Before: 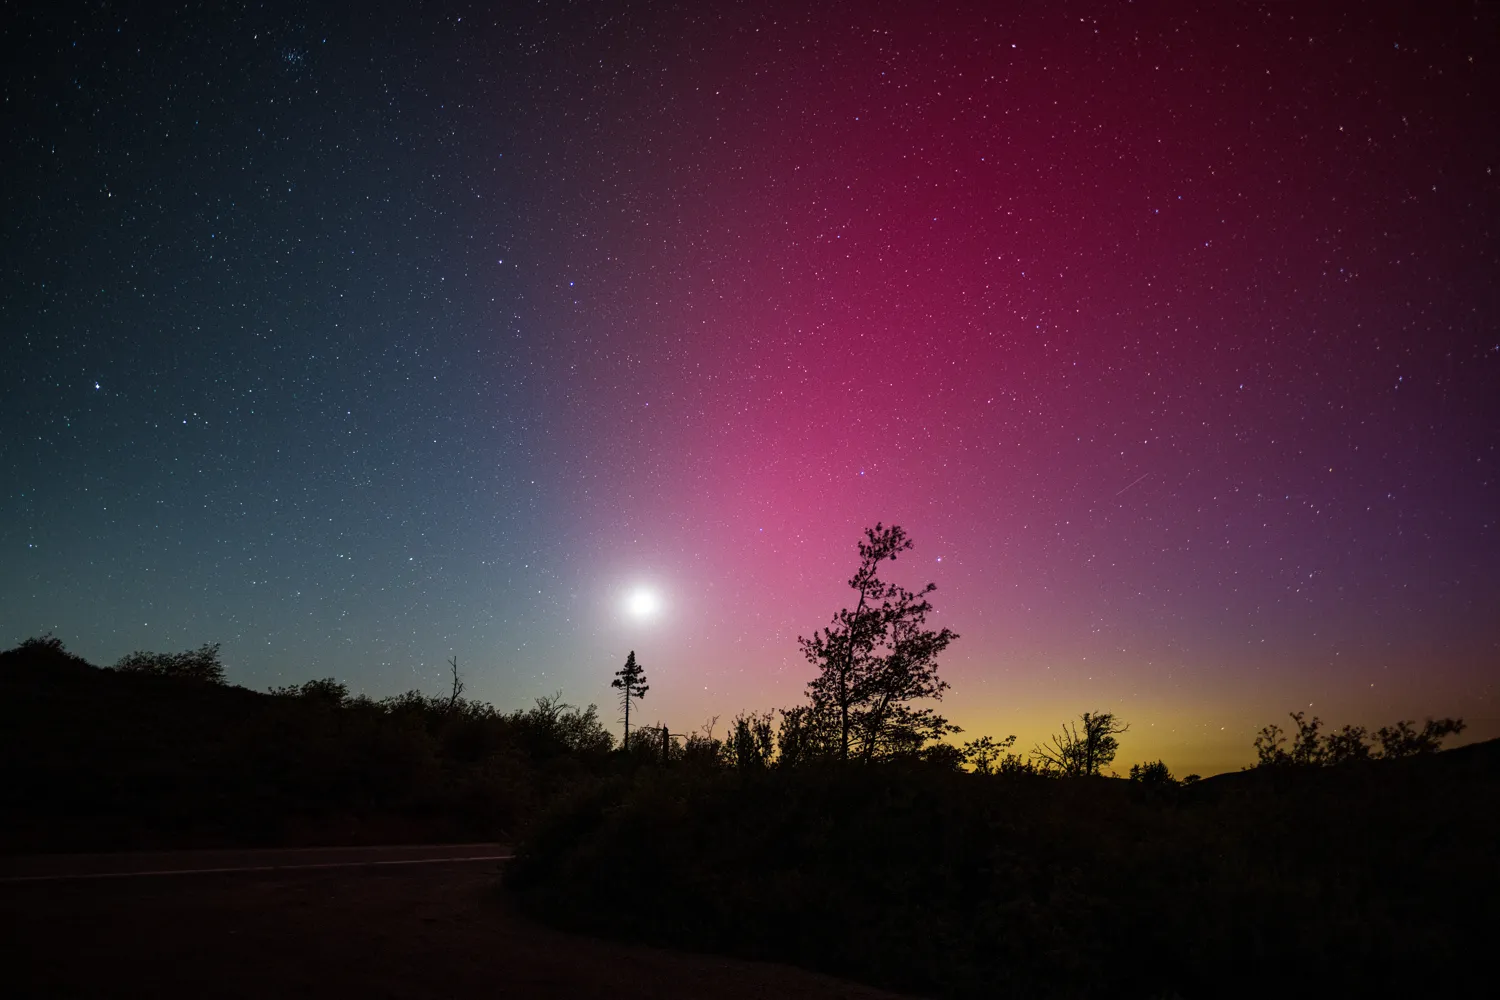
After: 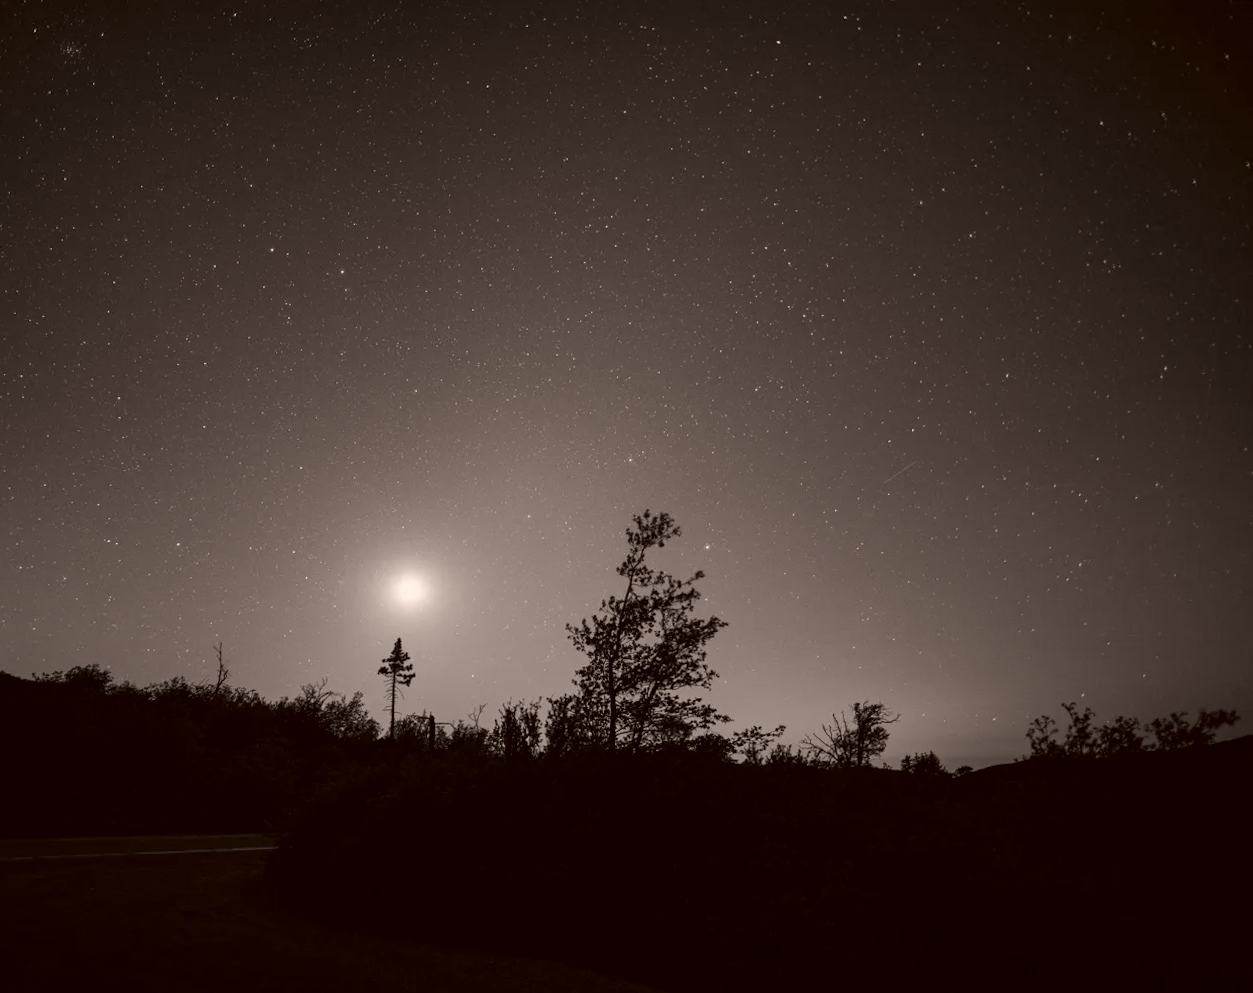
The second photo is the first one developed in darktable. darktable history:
color correction: highlights a* 6.27, highlights b* 8.19, shadows a* 5.94, shadows b* 7.23, saturation 0.9
rotate and perspective: rotation 0.226°, lens shift (vertical) -0.042, crop left 0.023, crop right 0.982, crop top 0.006, crop bottom 0.994
crop and rotate: left 14.584%
color balance rgb: perceptual saturation grading › global saturation 20%, global vibrance 20%
color calibration: output gray [0.18, 0.41, 0.41, 0], gray › normalize channels true, illuminant same as pipeline (D50), adaptation XYZ, x 0.346, y 0.359, gamut compression 0
